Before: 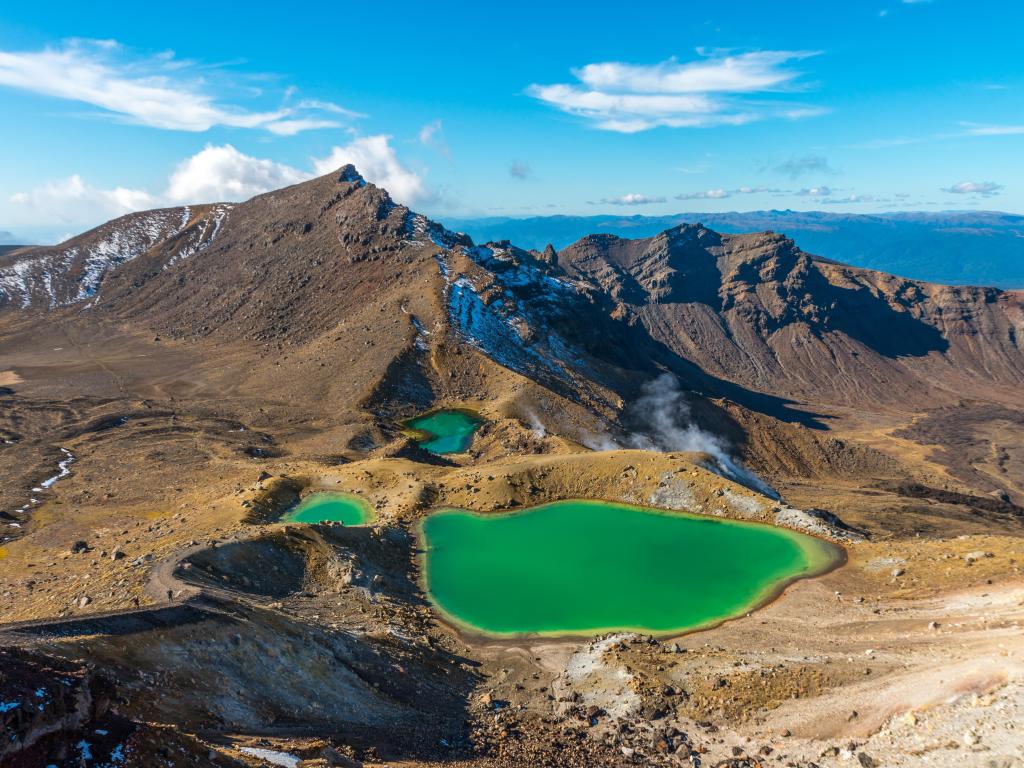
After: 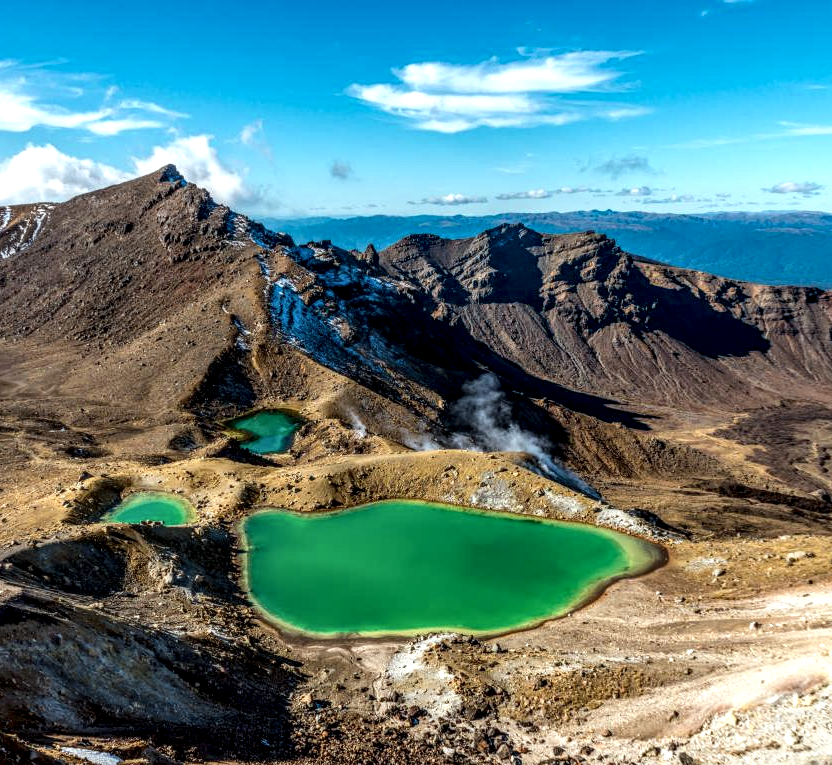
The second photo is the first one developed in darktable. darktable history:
exposure: exposure -0.06 EV, compensate highlight preservation false
color correction: highlights a* -2.86, highlights b* -2.86, shadows a* 2.09, shadows b* 2.65
crop: left 17.496%, bottom 0.017%
local contrast: highlights 18%, detail 185%
